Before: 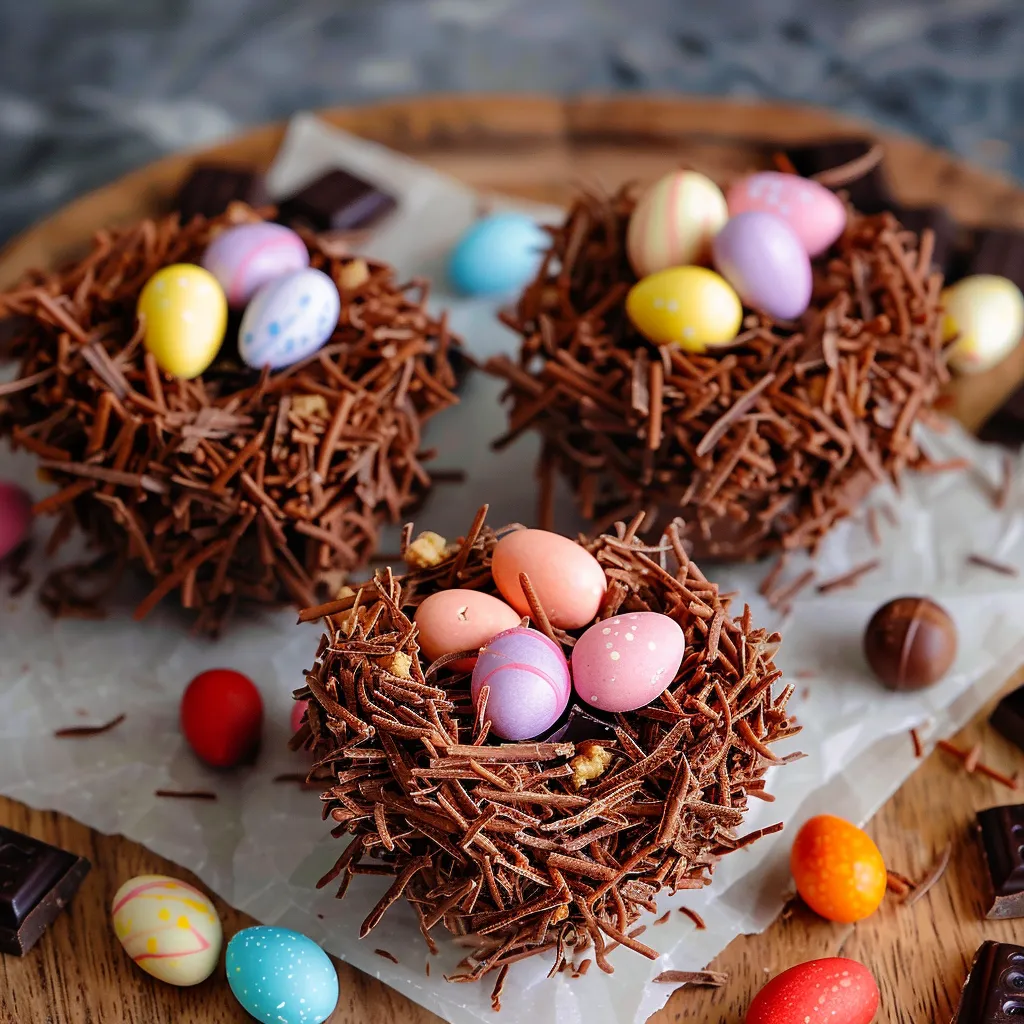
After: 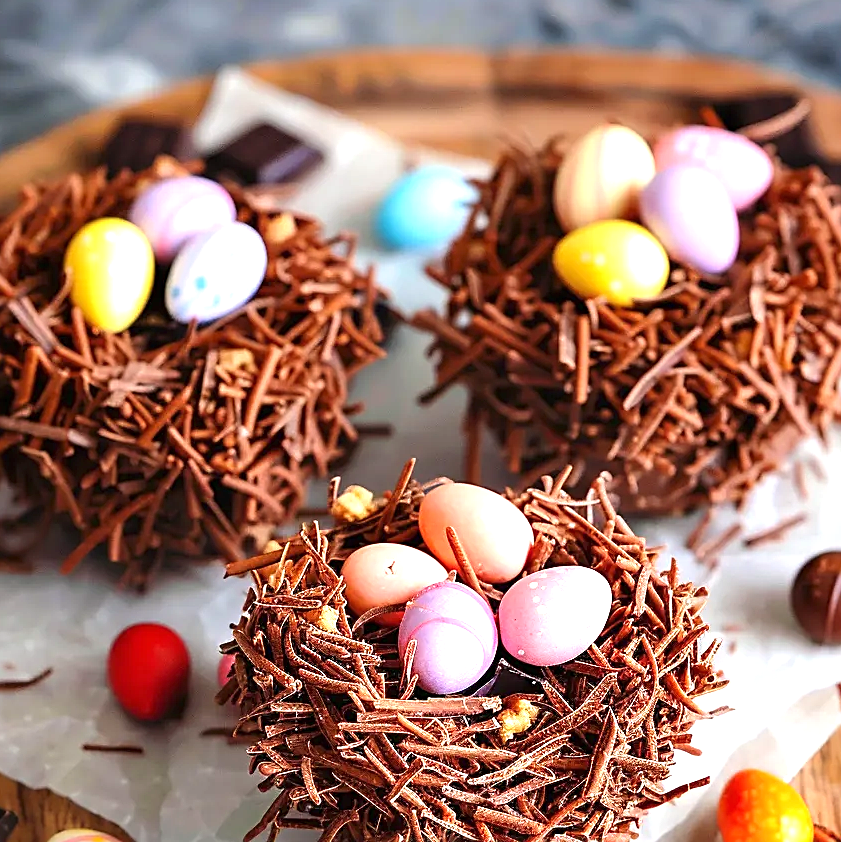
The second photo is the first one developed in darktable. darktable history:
crop and rotate: left 7.196%, top 4.574%, right 10.605%, bottom 13.178%
sharpen: on, module defaults
exposure: black level correction 0, exposure 1.1 EV, compensate highlight preservation false
